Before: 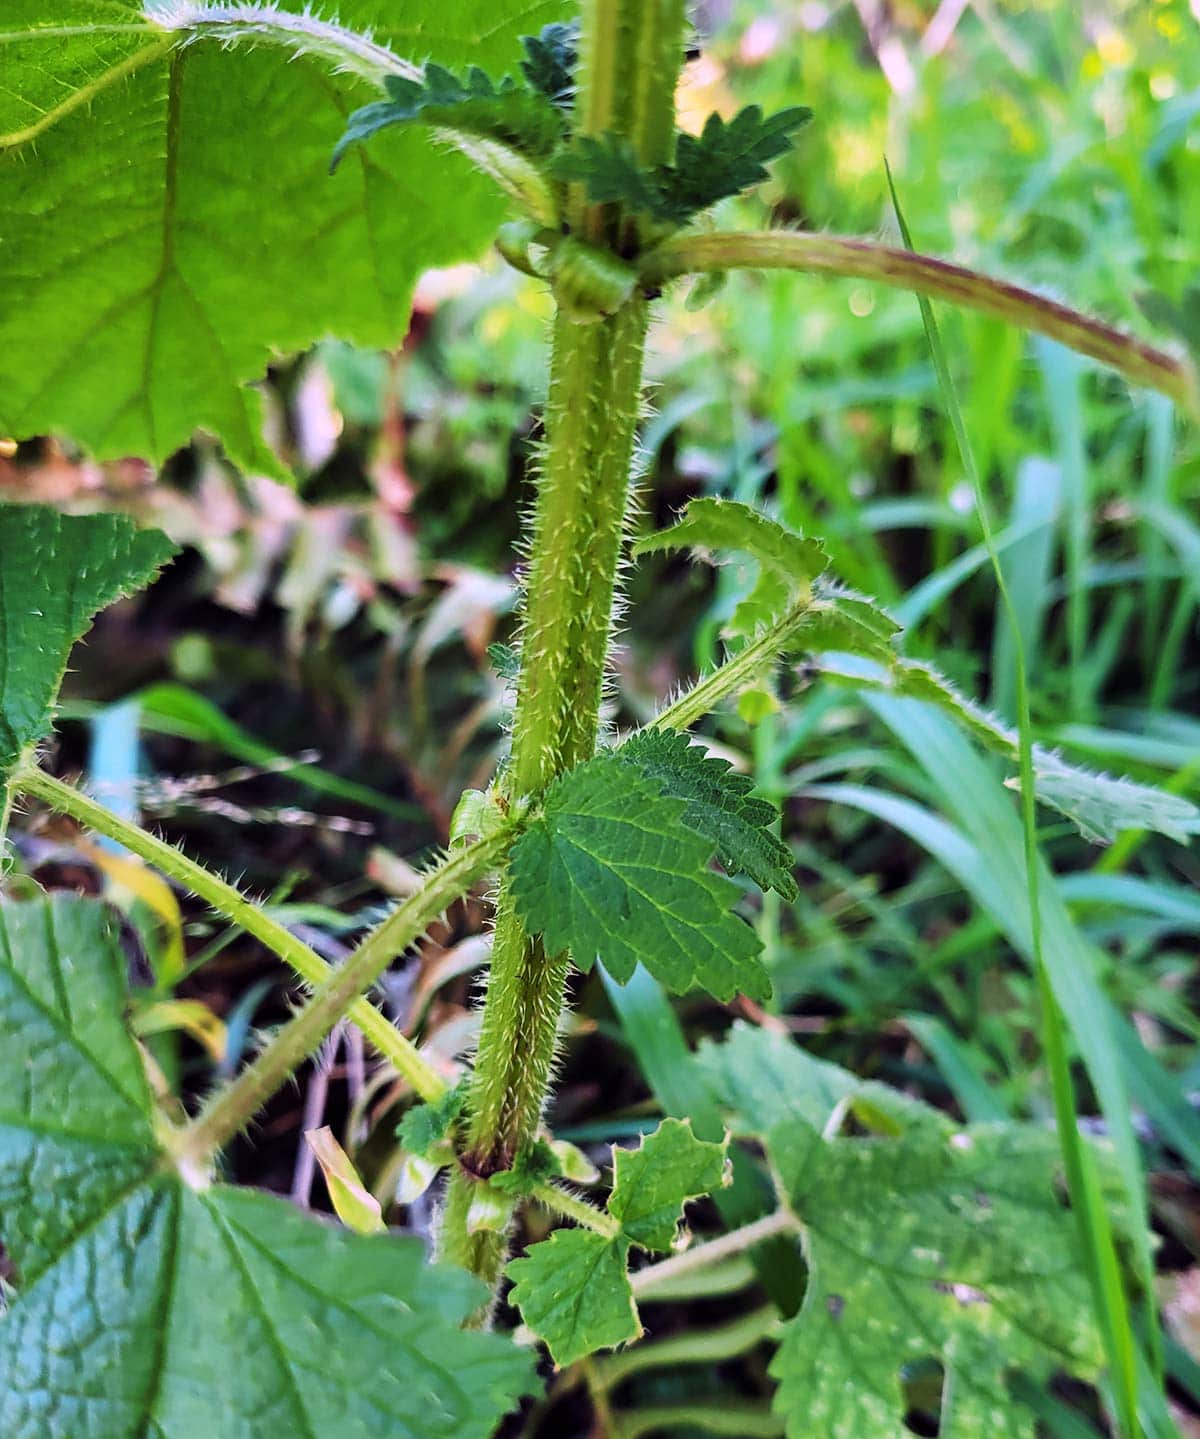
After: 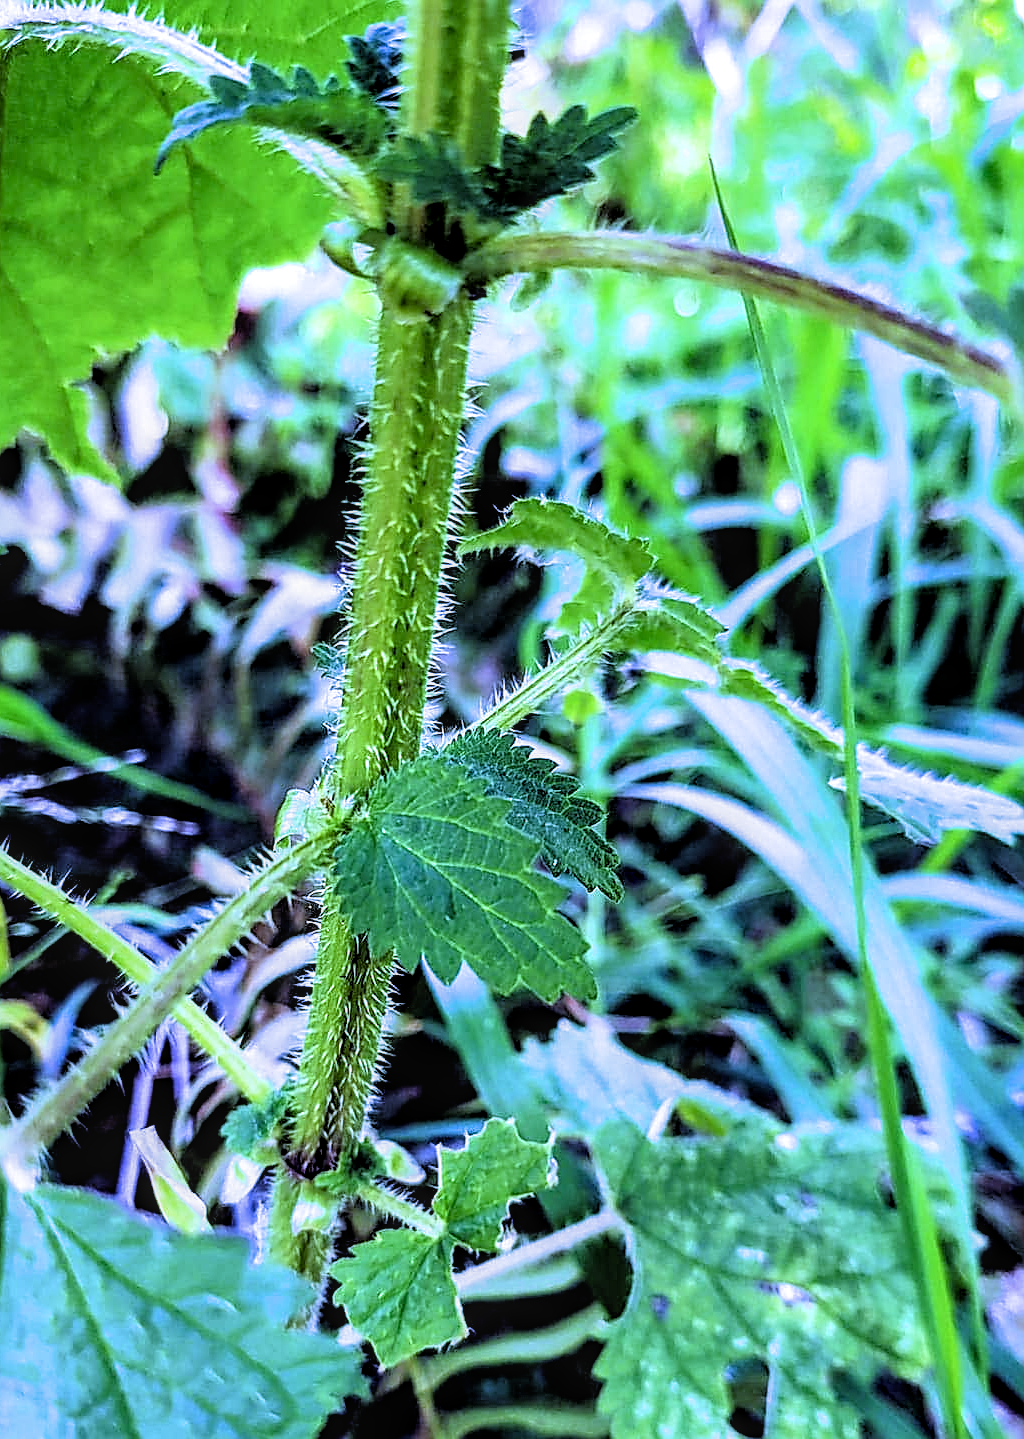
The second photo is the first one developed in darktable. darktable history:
crop and rotate: left 14.584%
white balance: red 0.766, blue 1.537
filmic rgb: black relative exposure -3.72 EV, white relative exposure 2.77 EV, dynamic range scaling -5.32%, hardness 3.03
sharpen: on, module defaults
local contrast: on, module defaults
tone equalizer: on, module defaults
exposure: black level correction 0.001, exposure 0.5 EV, compensate exposure bias true, compensate highlight preservation false
